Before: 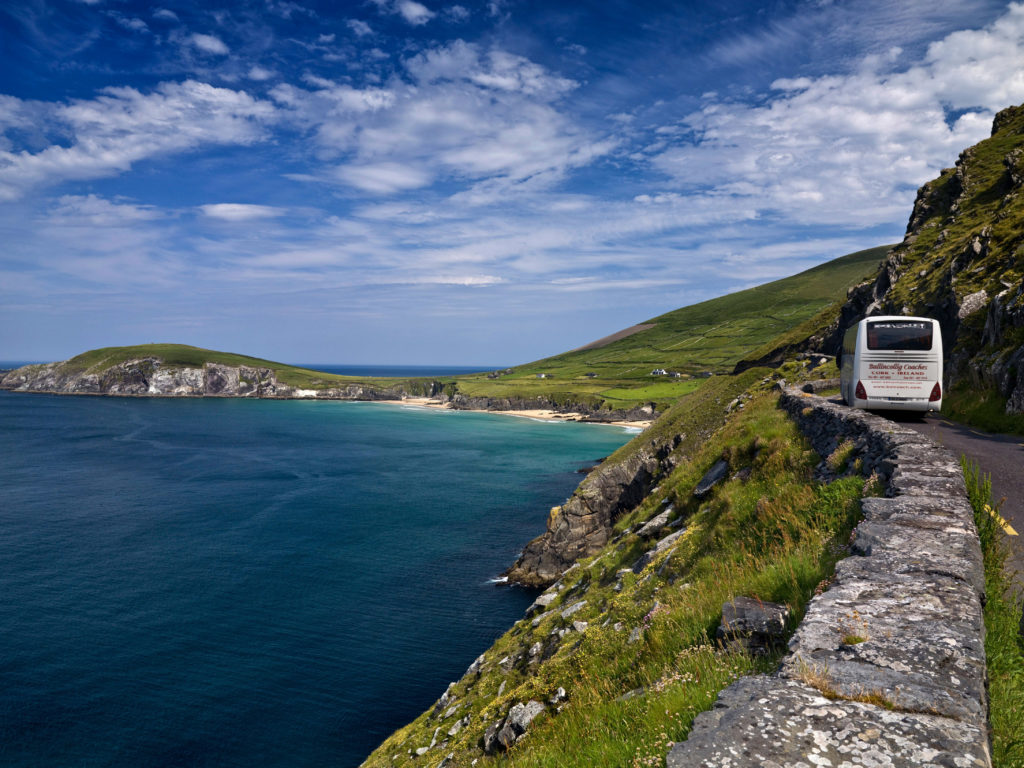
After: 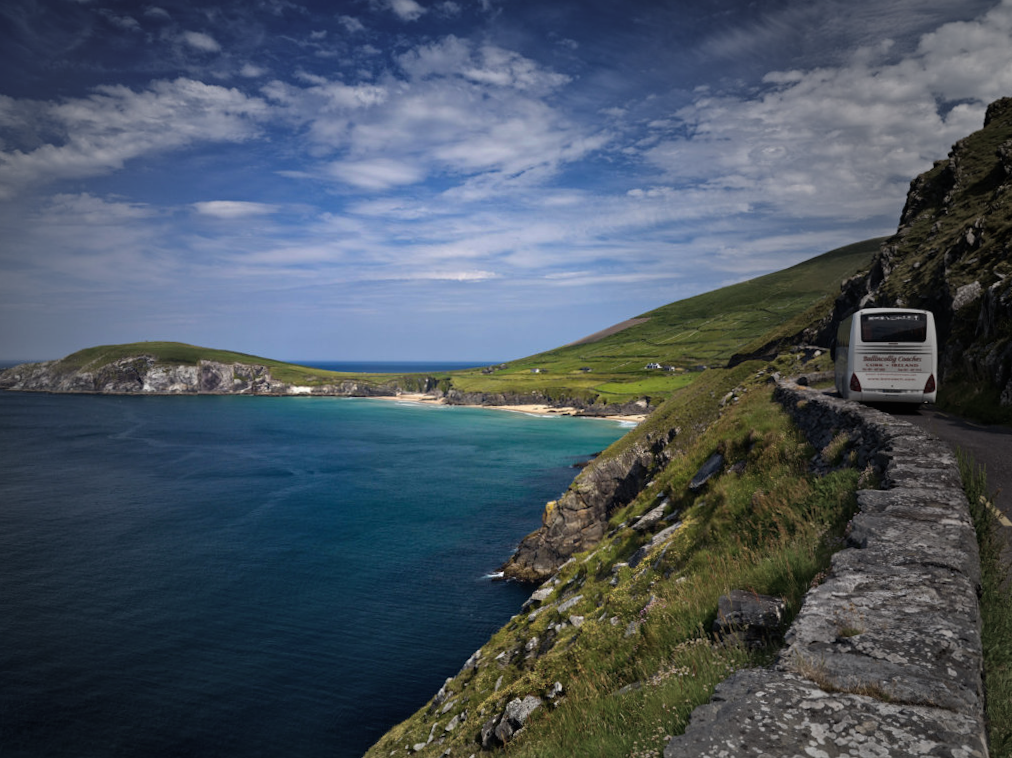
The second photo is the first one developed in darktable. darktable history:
rotate and perspective: rotation -0.45°, automatic cropping original format, crop left 0.008, crop right 0.992, crop top 0.012, crop bottom 0.988
vignetting: fall-off start 33.76%, fall-off radius 64.94%, brightness -0.575, center (-0.12, -0.002), width/height ratio 0.959
local contrast: mode bilateral grid, contrast 100, coarseness 100, detail 91%, midtone range 0.2
